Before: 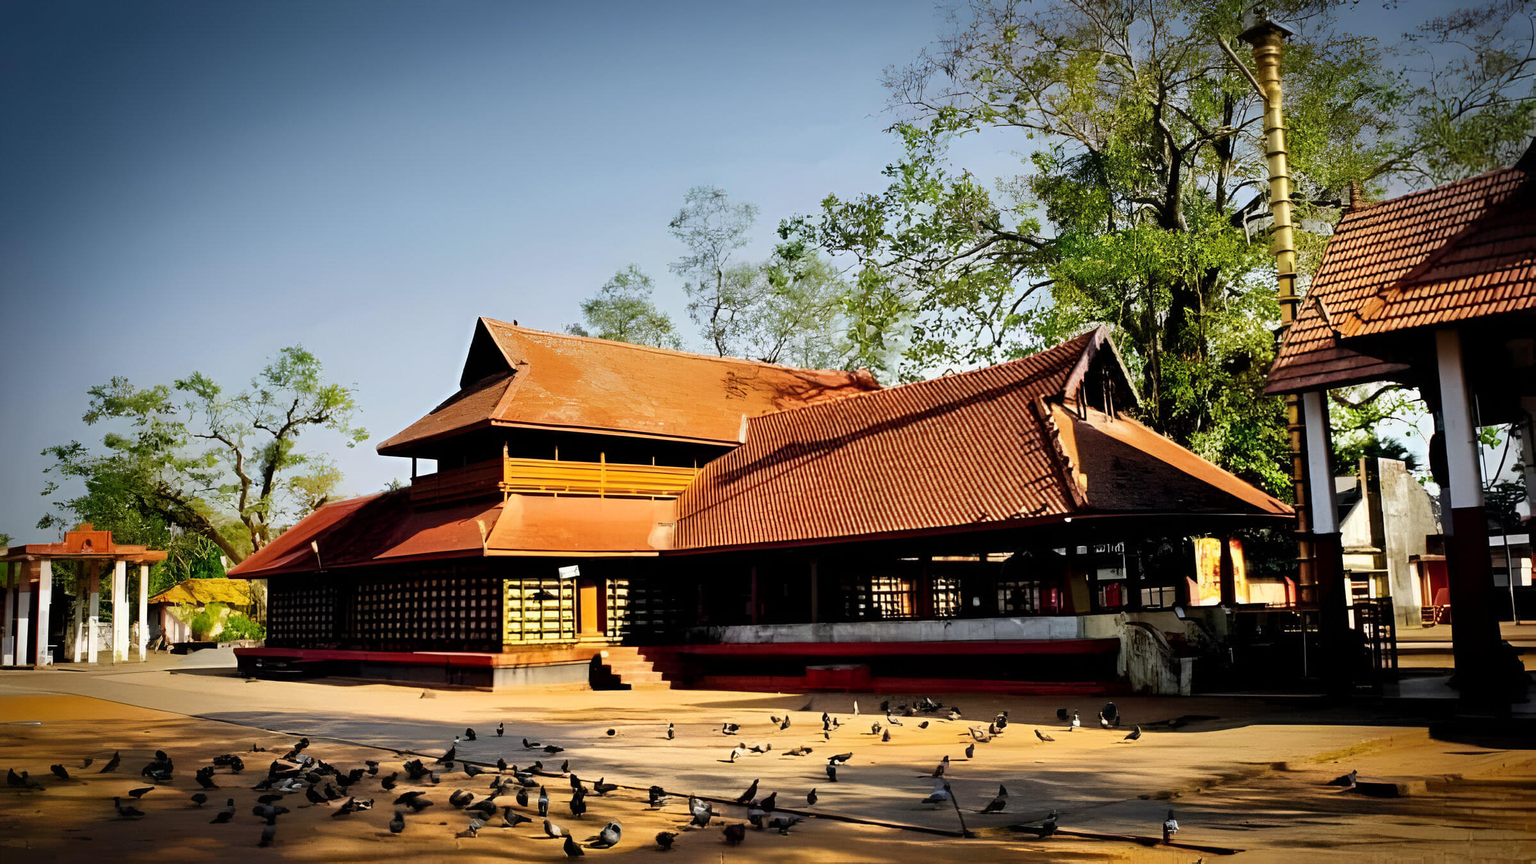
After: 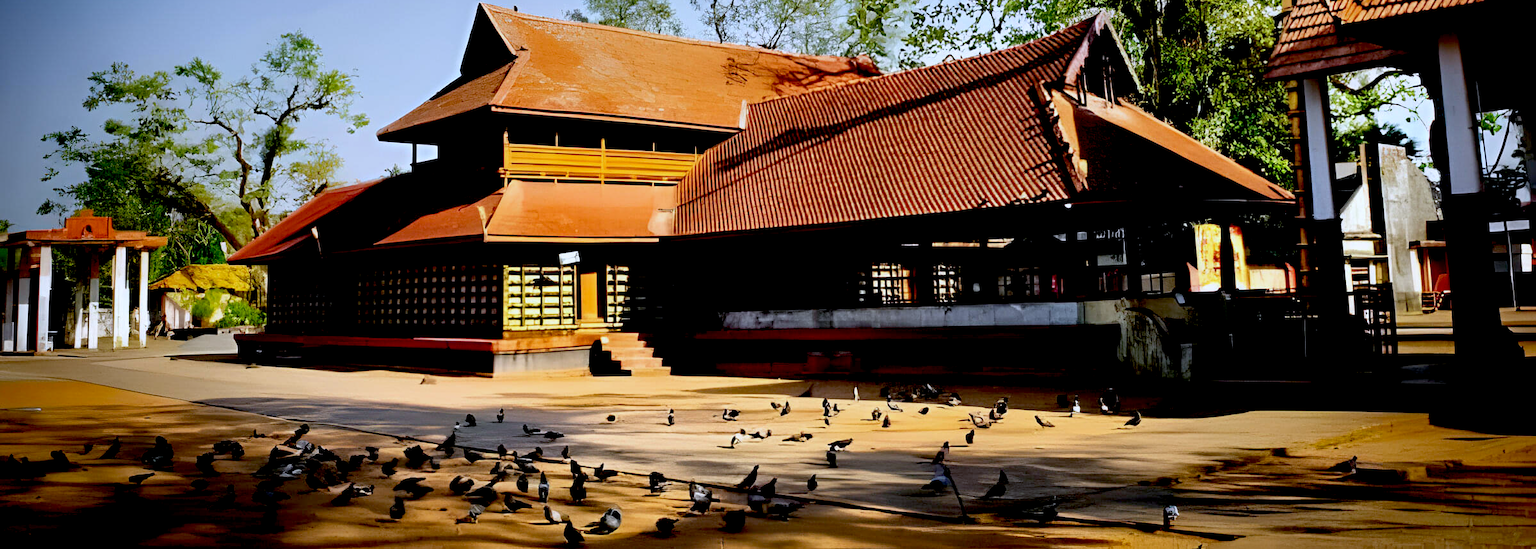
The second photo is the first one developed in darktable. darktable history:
crop and rotate: top 36.435%
tone equalizer: on, module defaults
color calibration: illuminant as shot in camera, x 0.37, y 0.382, temperature 4313.32 K
exposure: black level correction 0.029, exposure -0.073 EV, compensate highlight preservation false
